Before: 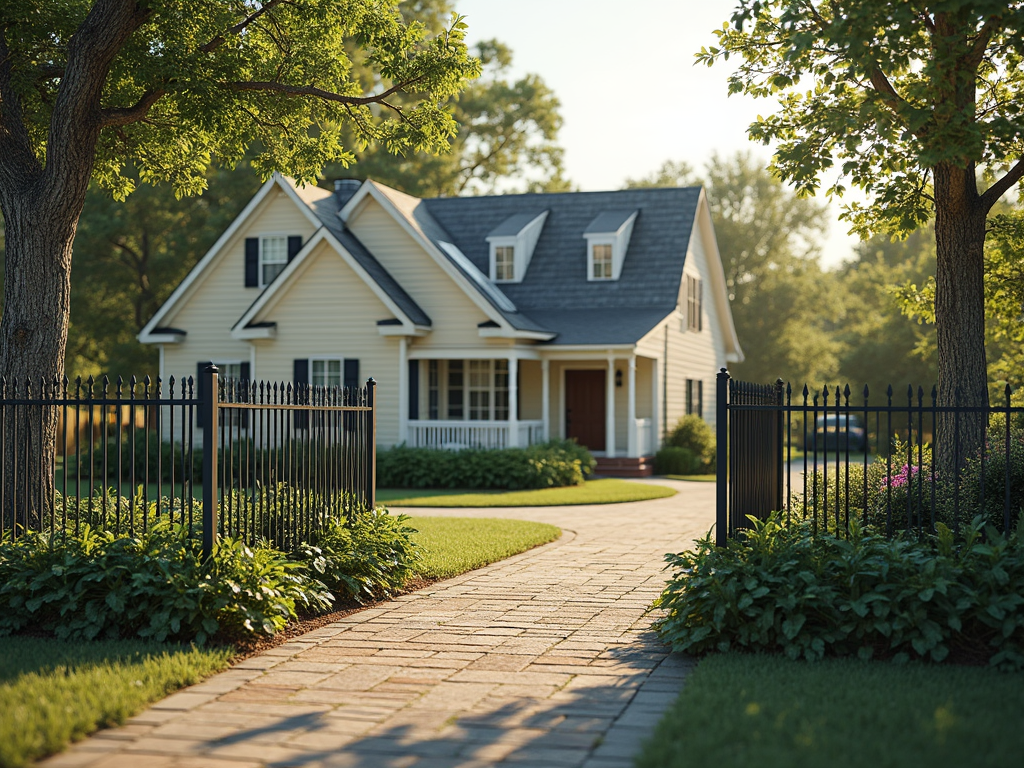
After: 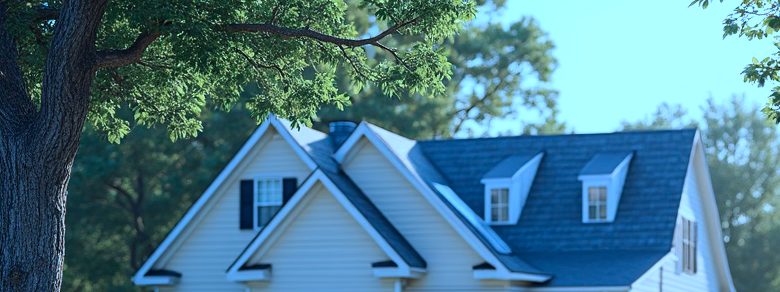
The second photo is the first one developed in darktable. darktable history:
color calibration: illuminant as shot in camera, x 0.442, y 0.413, temperature 2903.13 K
crop: left 0.579%, top 7.627%, right 23.167%, bottom 54.275%
